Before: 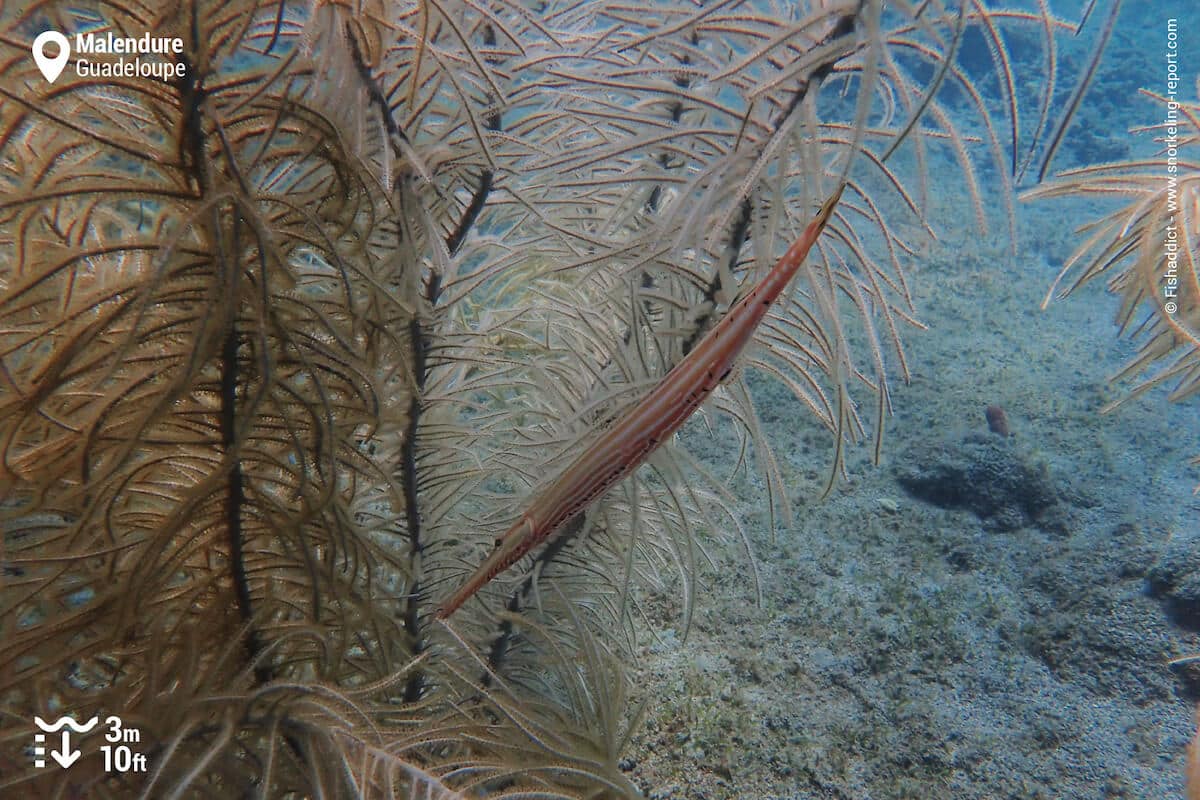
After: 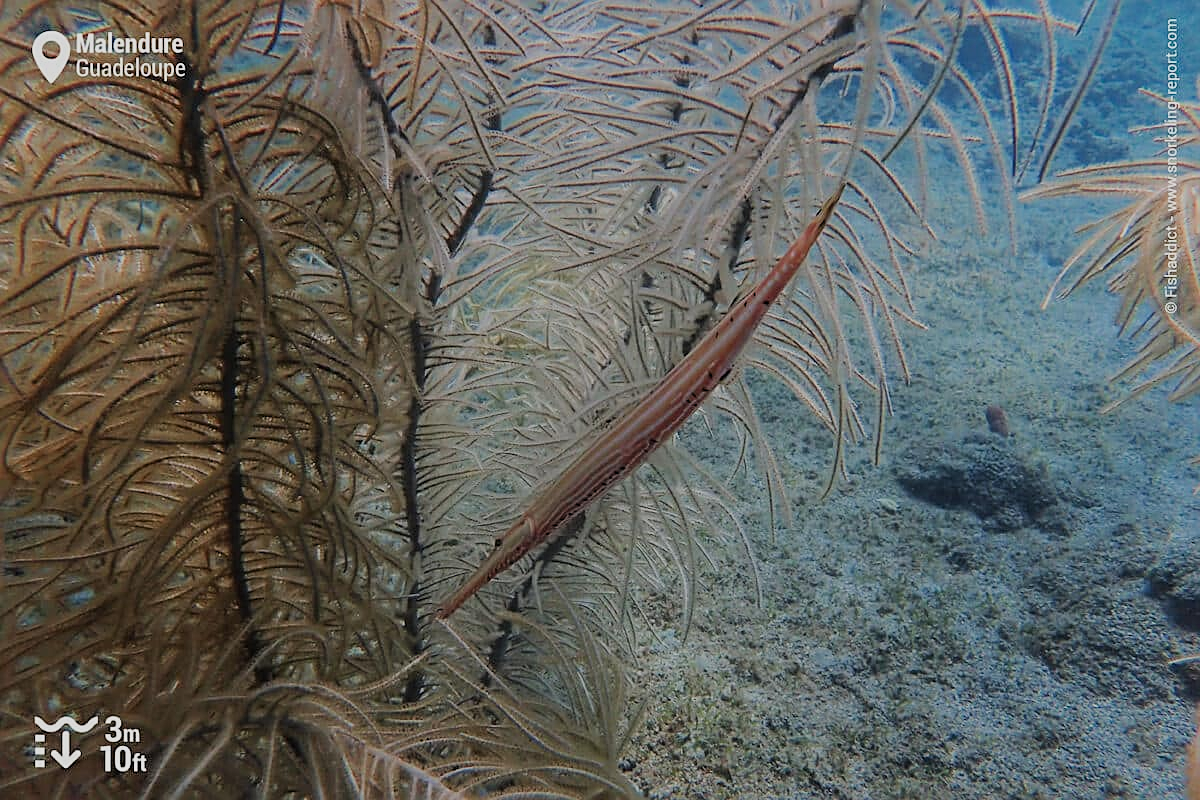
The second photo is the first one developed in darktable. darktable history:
sharpen: on, module defaults
filmic rgb: black relative exposure -16 EV, white relative exposure 4.92 EV, threshold 2.94 EV, hardness 6.23, enable highlight reconstruction true
